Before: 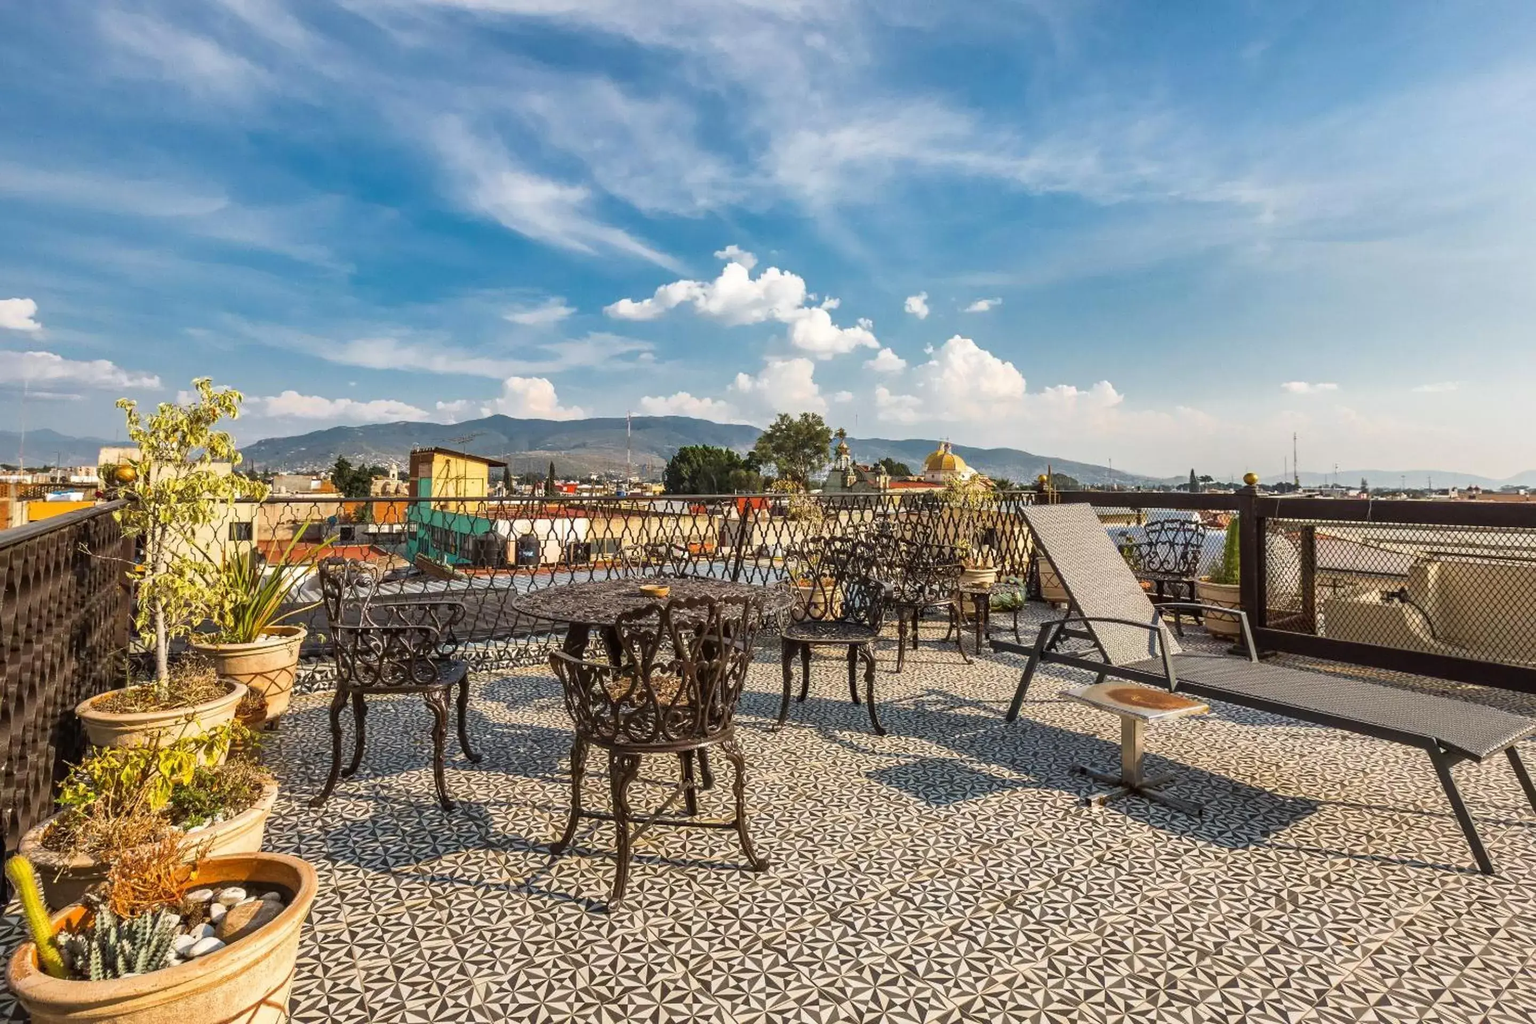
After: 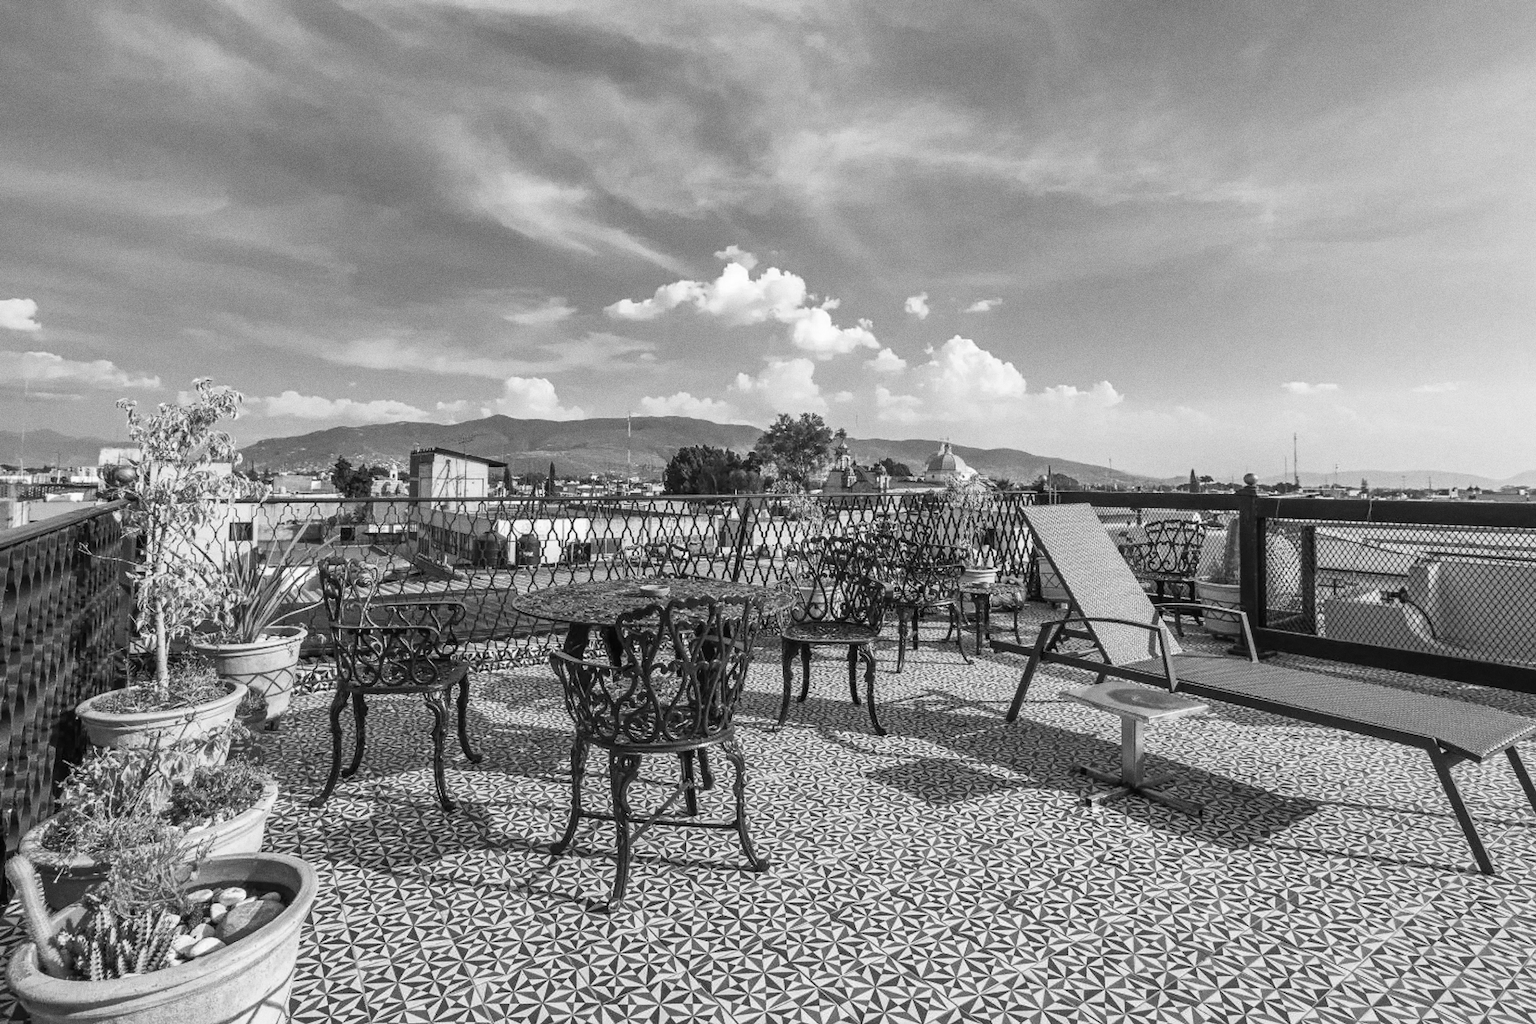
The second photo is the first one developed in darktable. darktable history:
monochrome: on, module defaults
grain: coarseness 0.09 ISO, strength 40%
